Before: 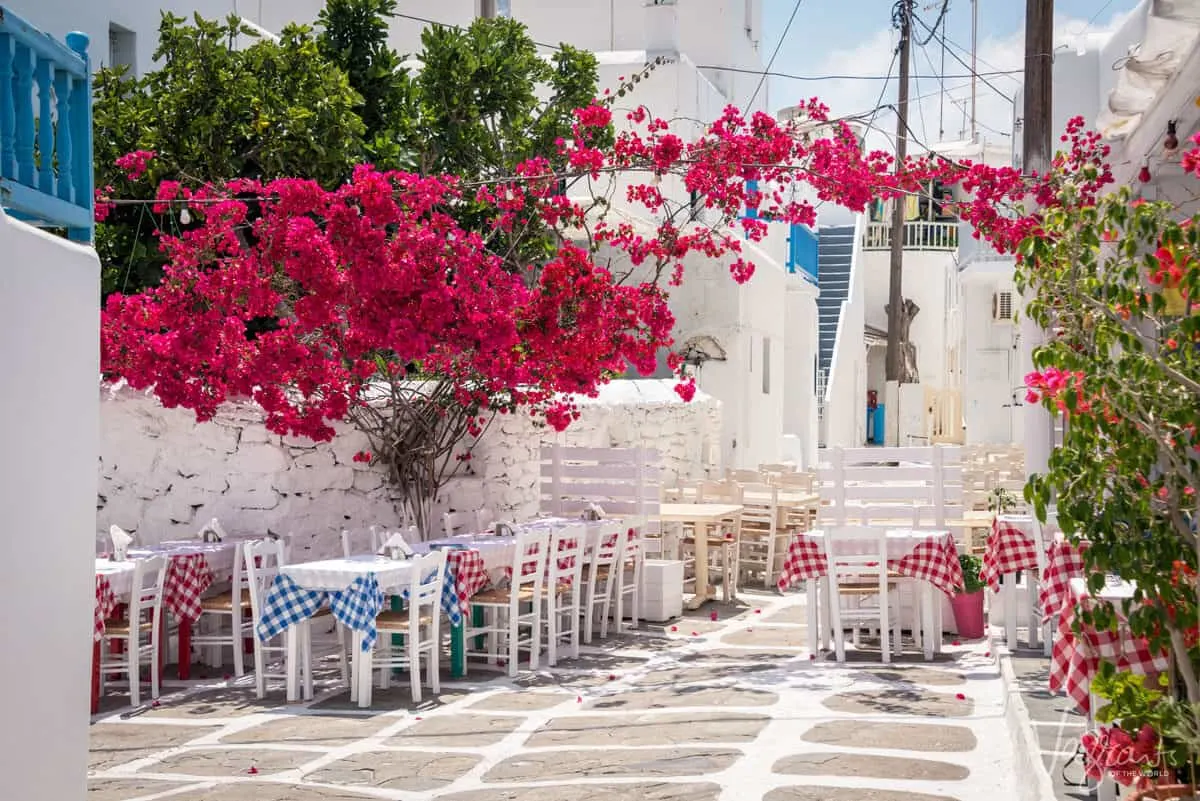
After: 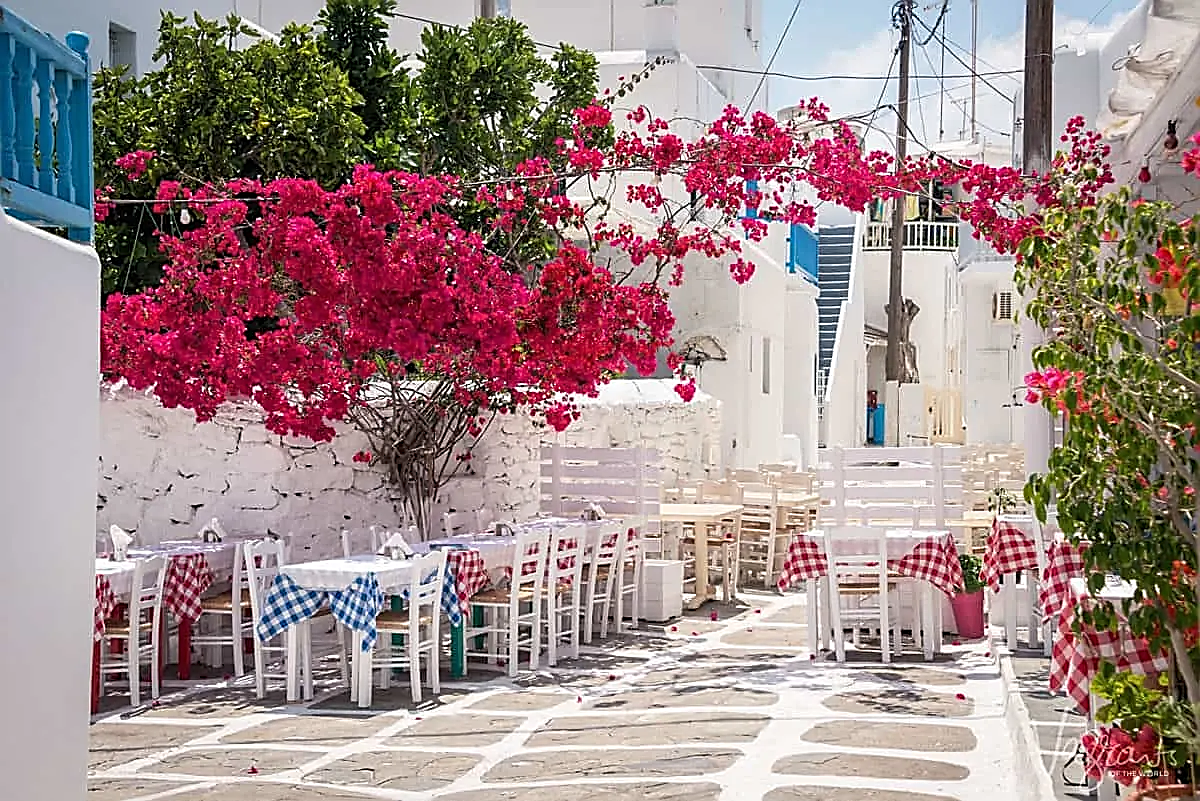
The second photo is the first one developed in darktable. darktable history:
sharpen: radius 1.682, amount 1.302
